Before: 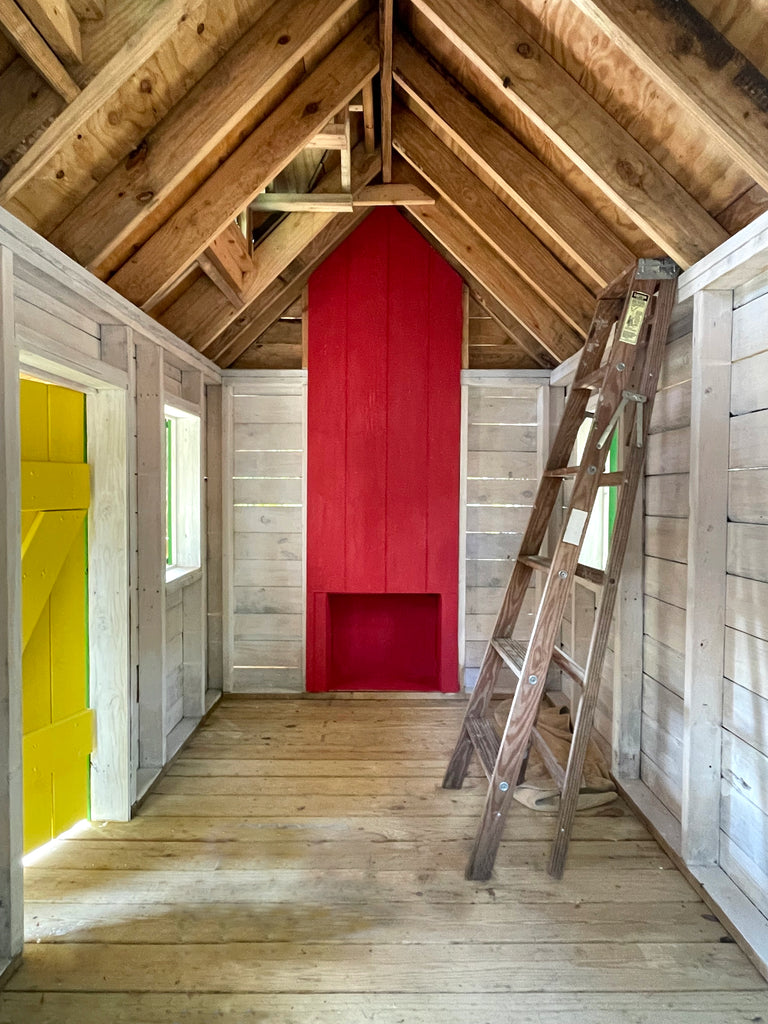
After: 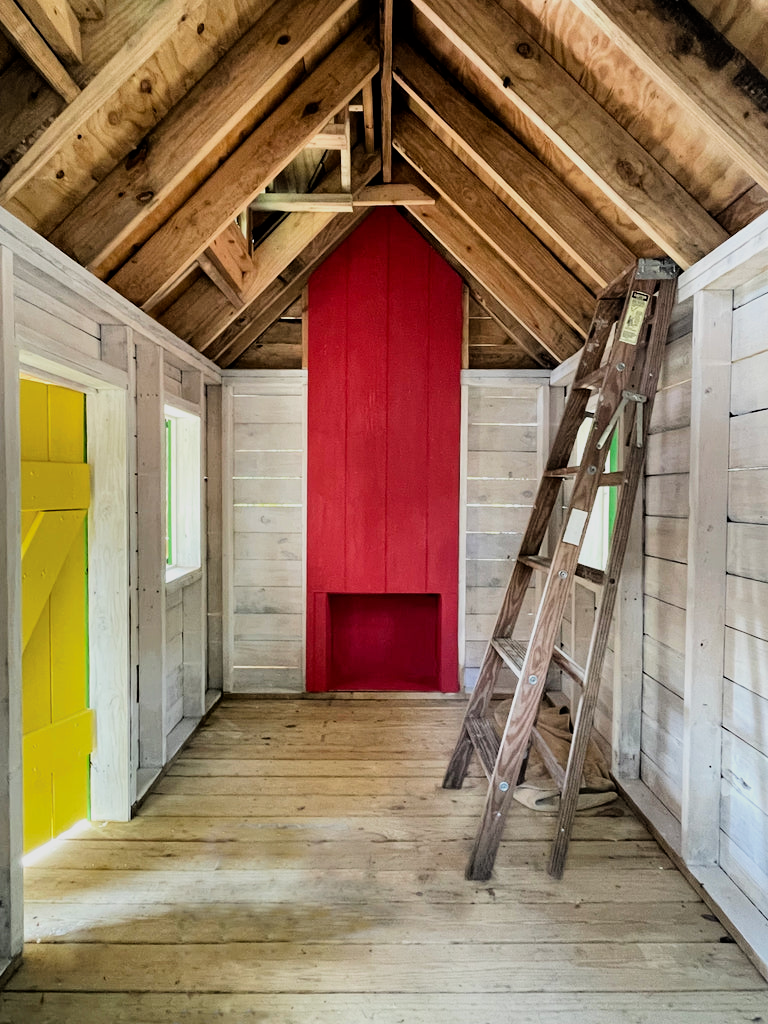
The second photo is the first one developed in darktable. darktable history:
filmic rgb: black relative exposure -5.01 EV, white relative exposure 3.96 EV, threshold 6 EV, hardness 2.88, contrast 1.298, enable highlight reconstruction true
